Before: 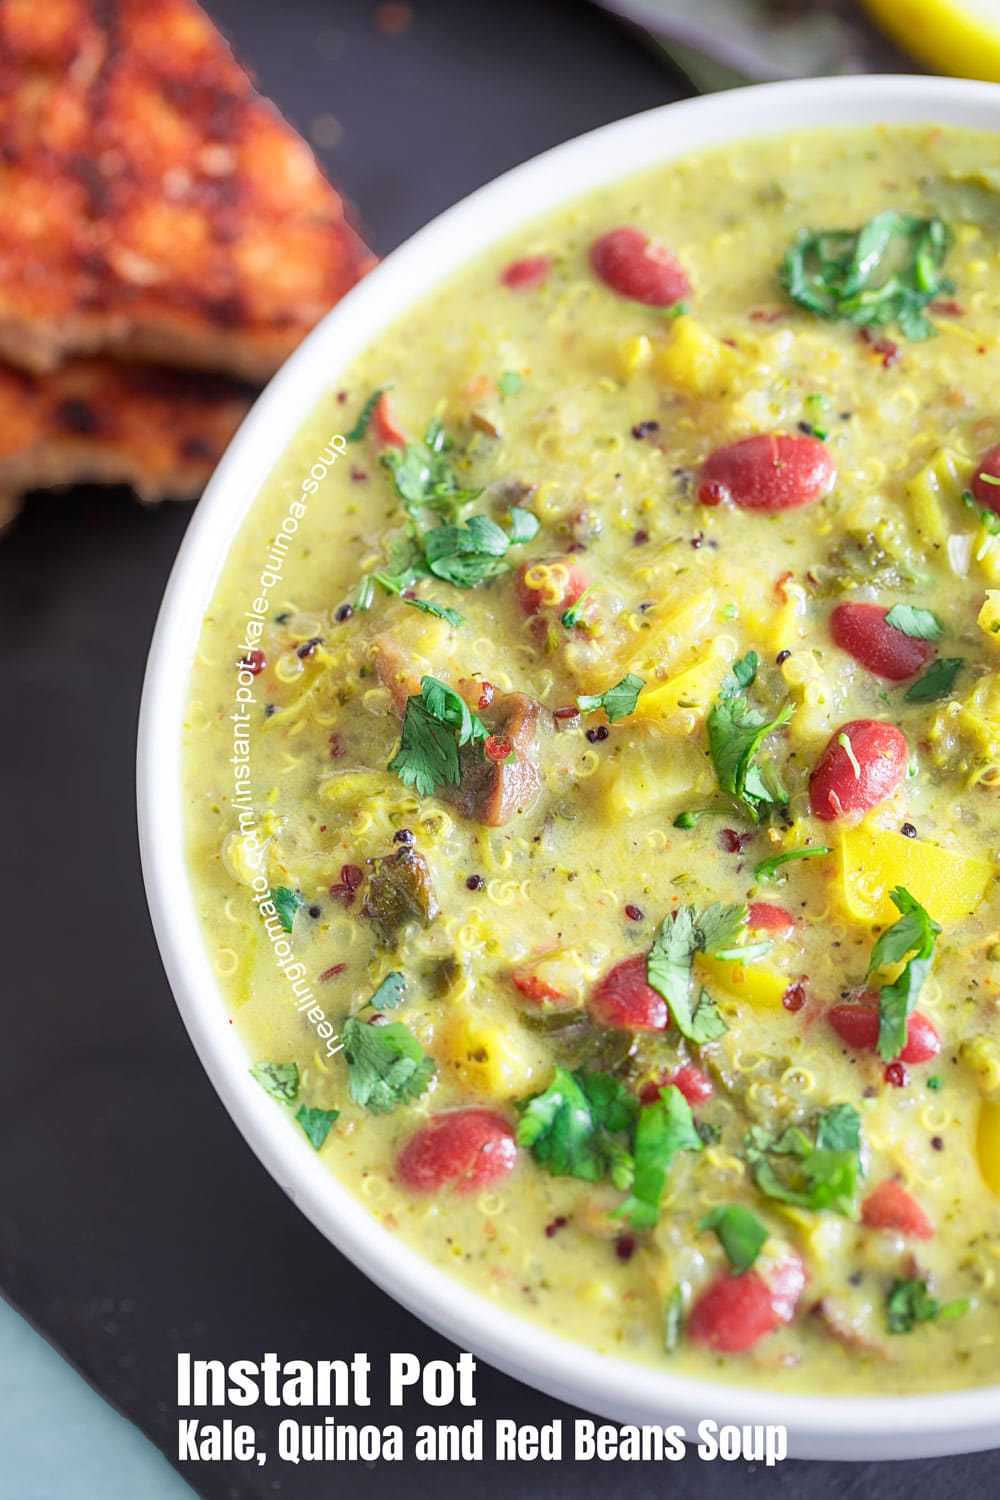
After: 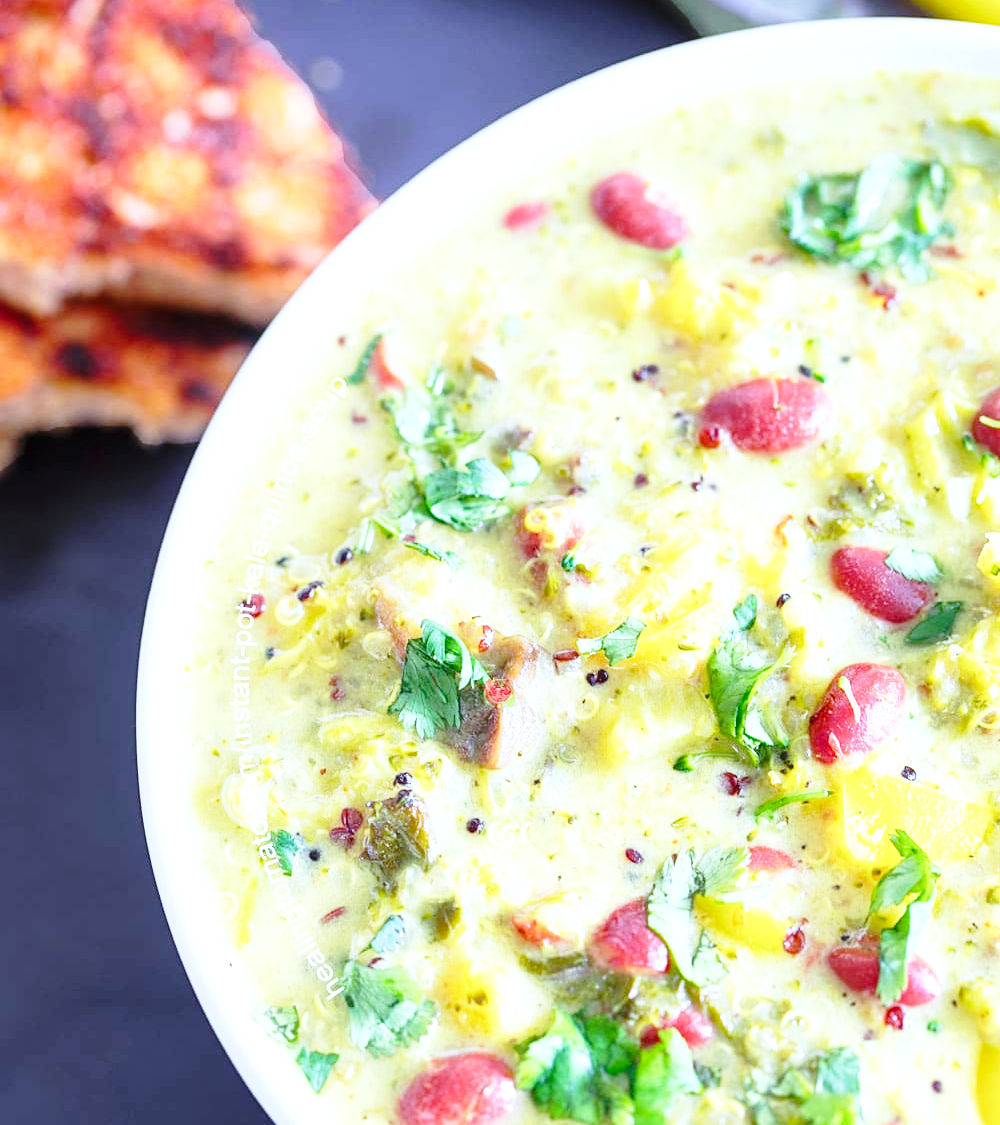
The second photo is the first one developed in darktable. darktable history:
exposure: exposure 0.556 EV, compensate highlight preservation false
white balance: red 0.871, blue 1.249
crop: top 3.857%, bottom 21.132%
base curve: curves: ch0 [(0, 0) (0.028, 0.03) (0.121, 0.232) (0.46, 0.748) (0.859, 0.968) (1, 1)], preserve colors none
